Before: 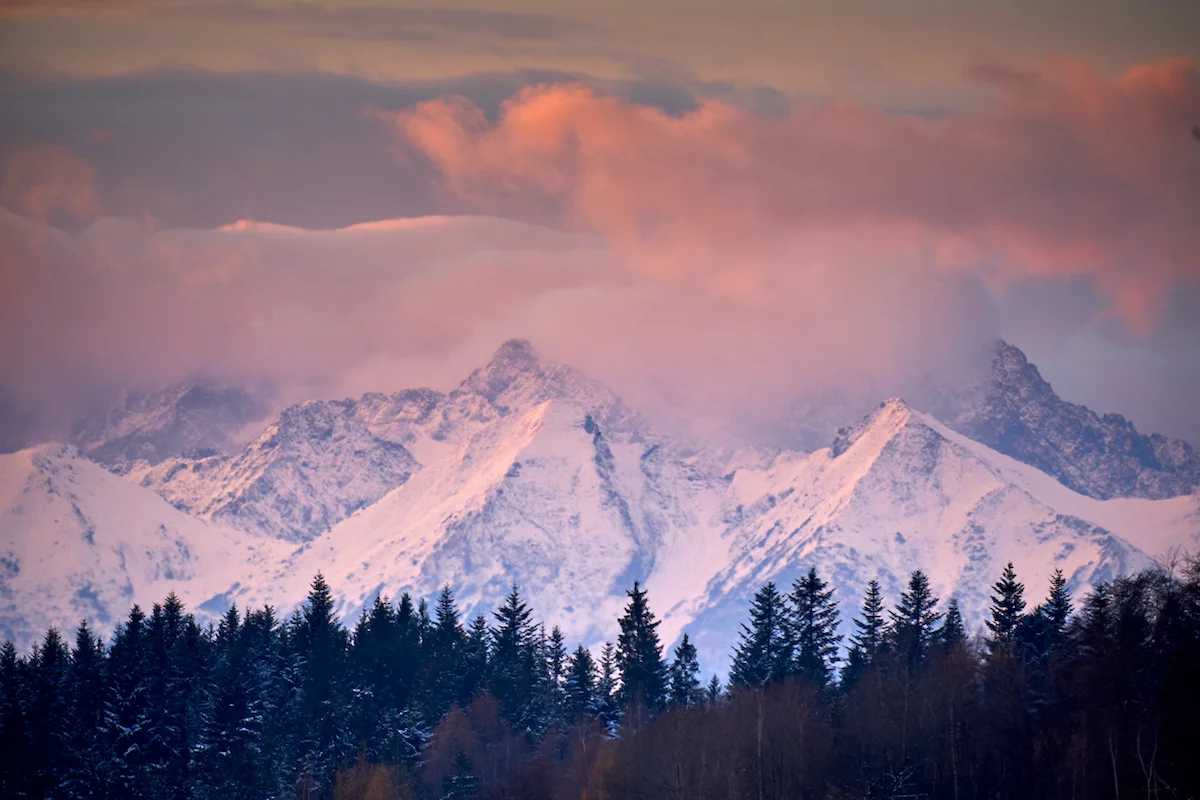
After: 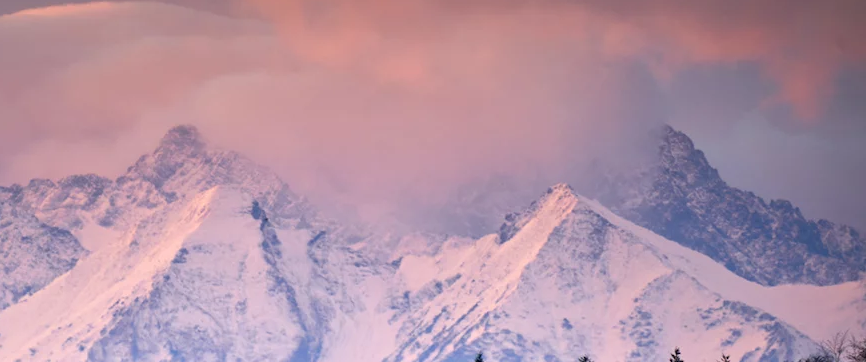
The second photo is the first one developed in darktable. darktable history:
crop and rotate: left 27.813%, top 26.959%, bottom 27.781%
